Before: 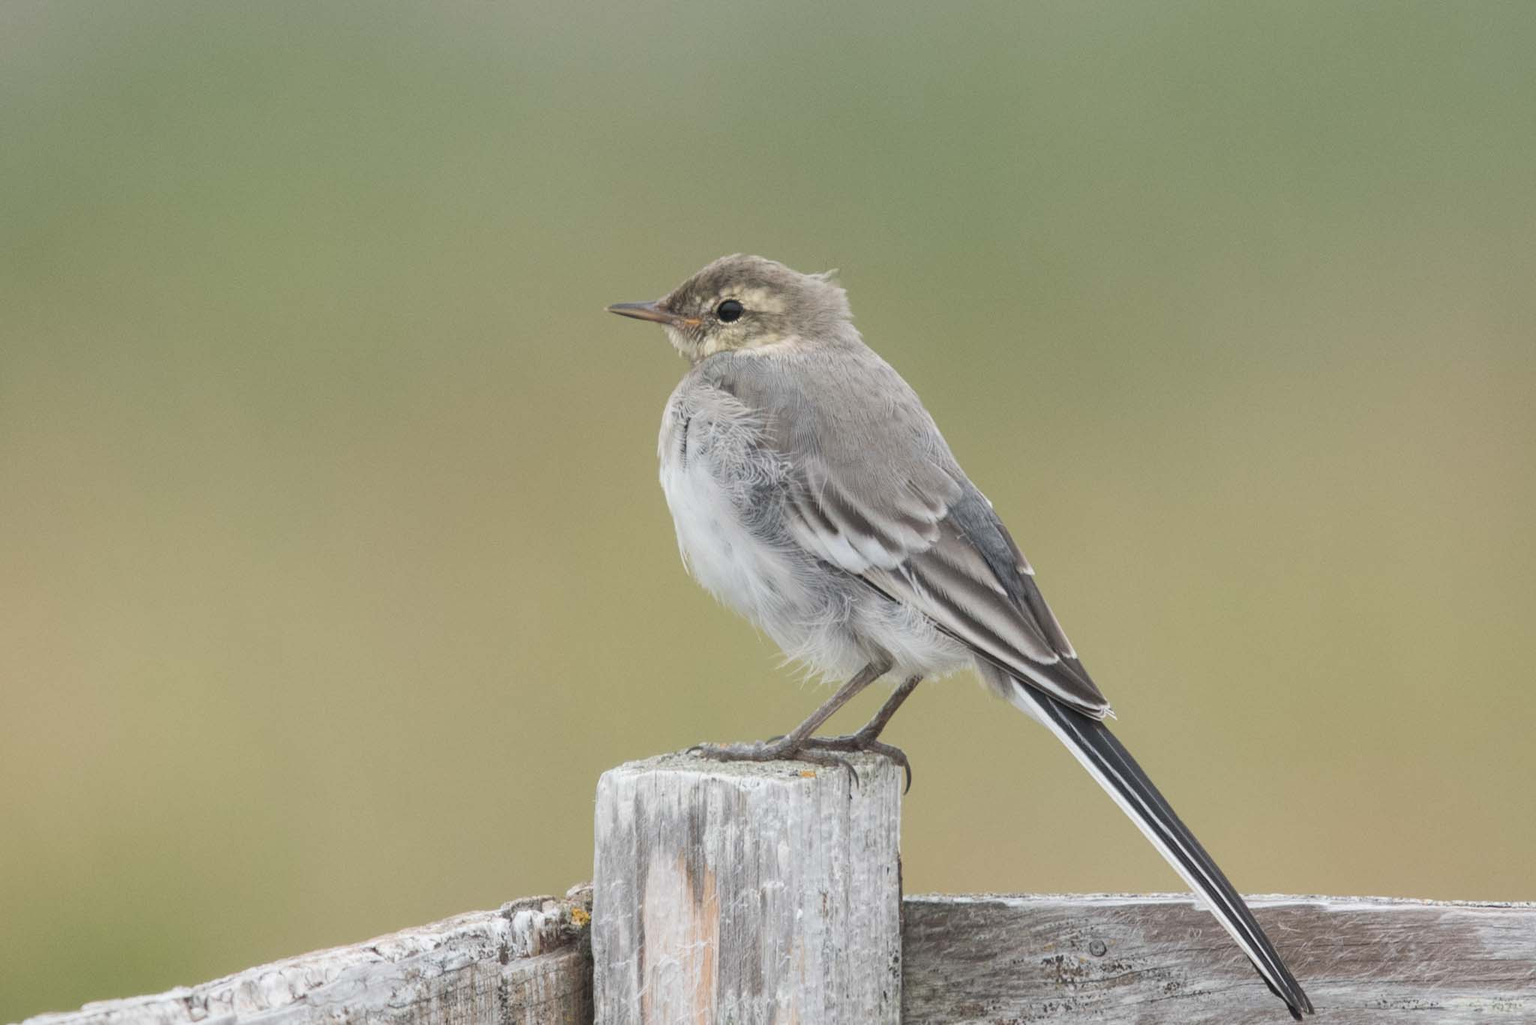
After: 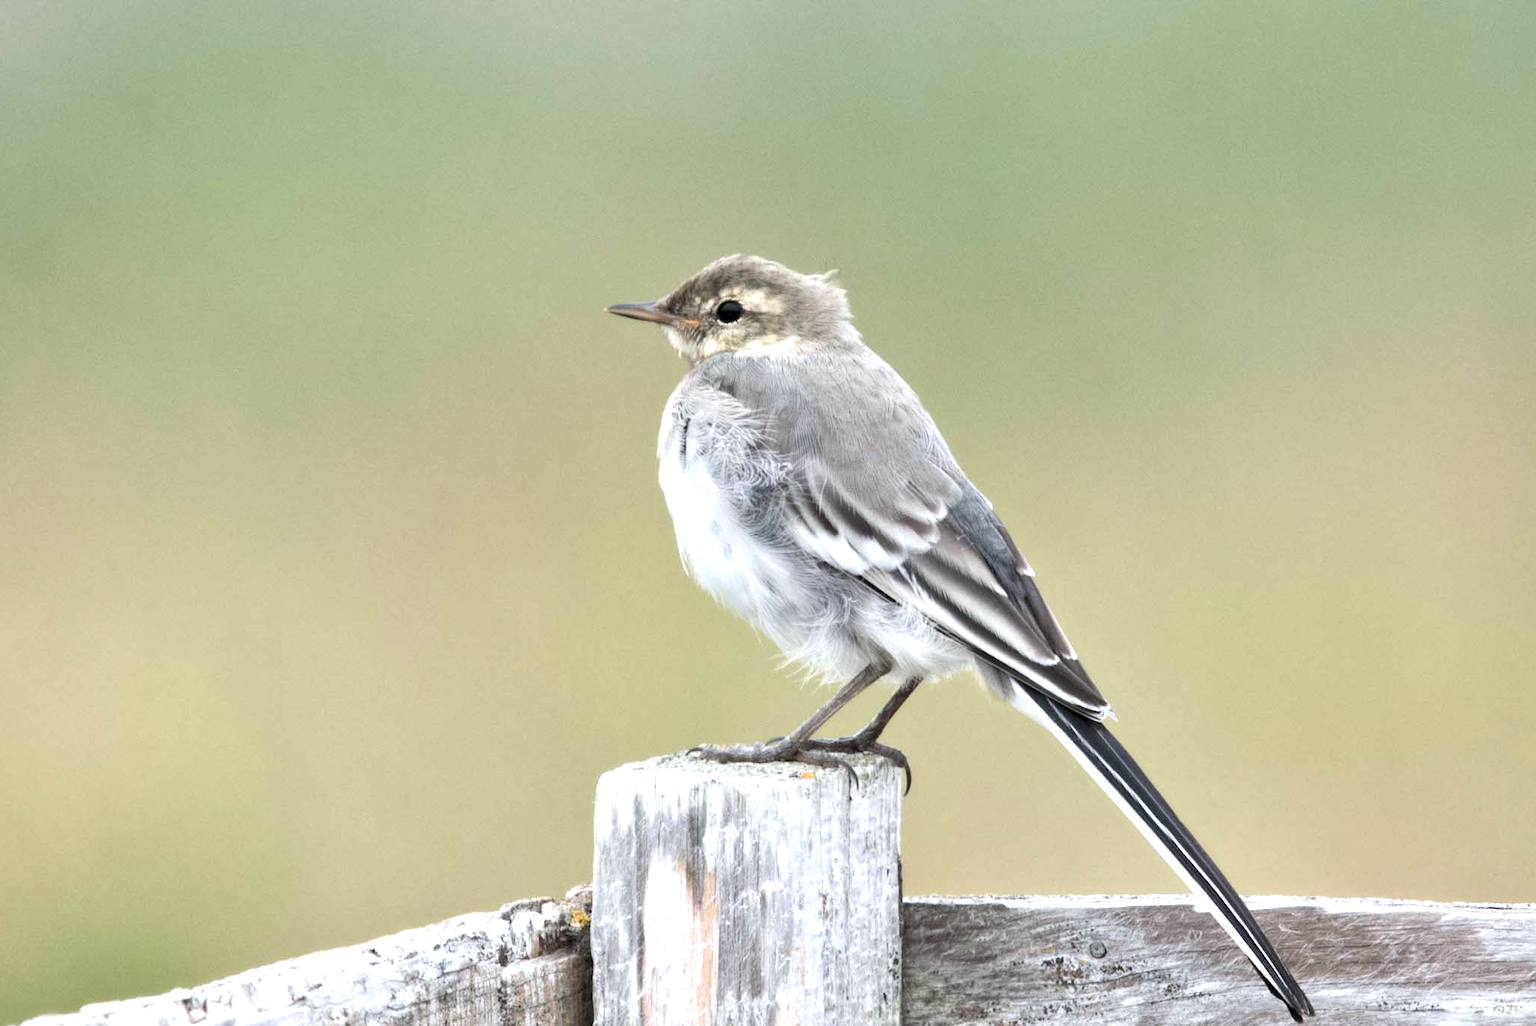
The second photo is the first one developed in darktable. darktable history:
exposure: black level correction 0, exposure 0.7 EV, compensate exposure bias true, compensate highlight preservation false
crop and rotate: left 0.126%
white balance: red 0.98, blue 1.034
contrast equalizer: y [[0.513, 0.565, 0.608, 0.562, 0.512, 0.5], [0.5 ×6], [0.5, 0.5, 0.5, 0.528, 0.598, 0.658], [0 ×6], [0 ×6]]
